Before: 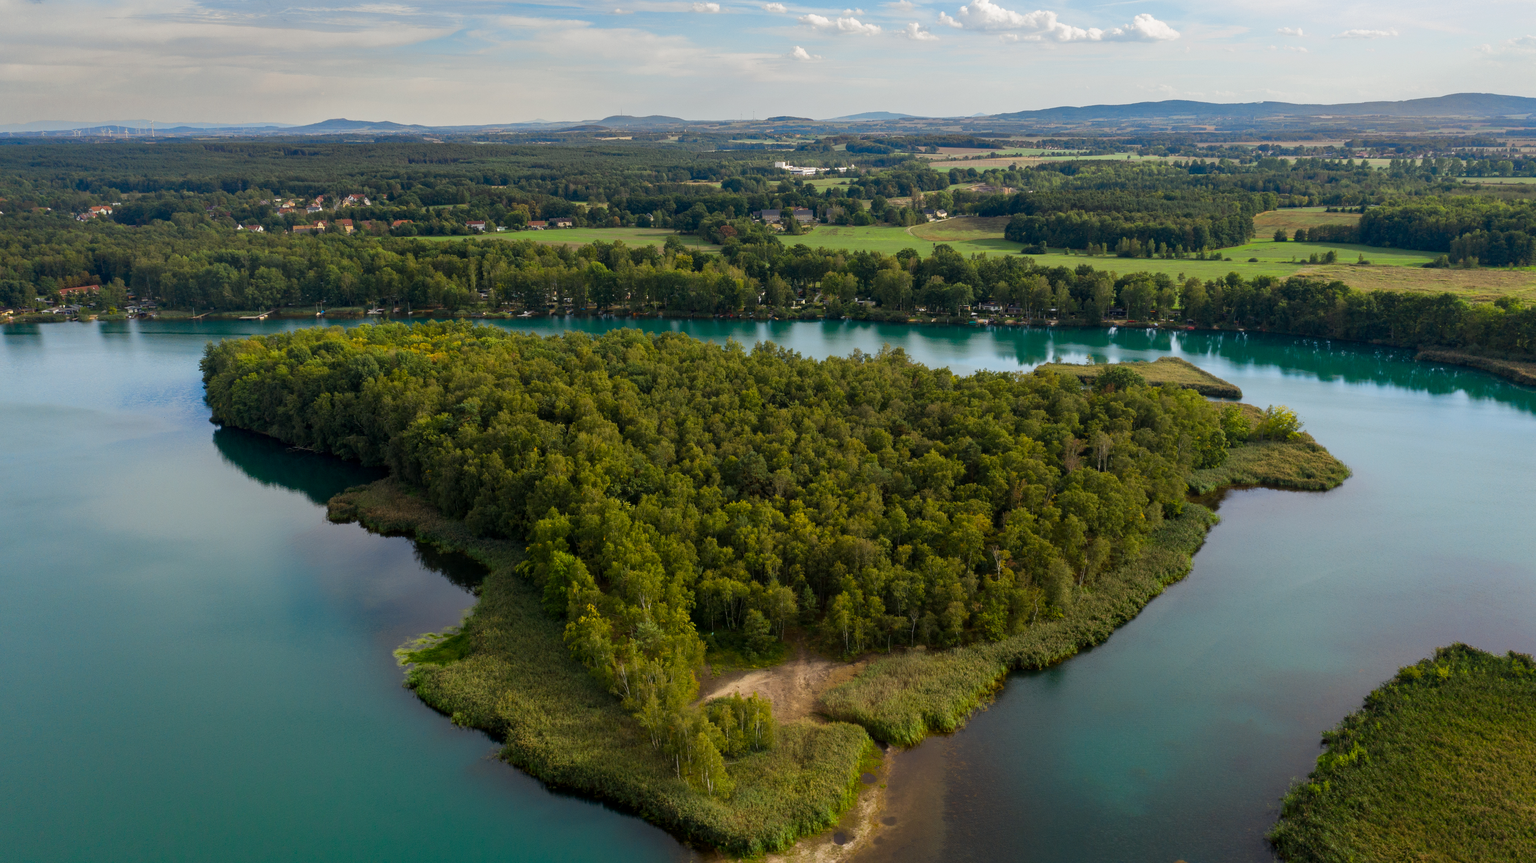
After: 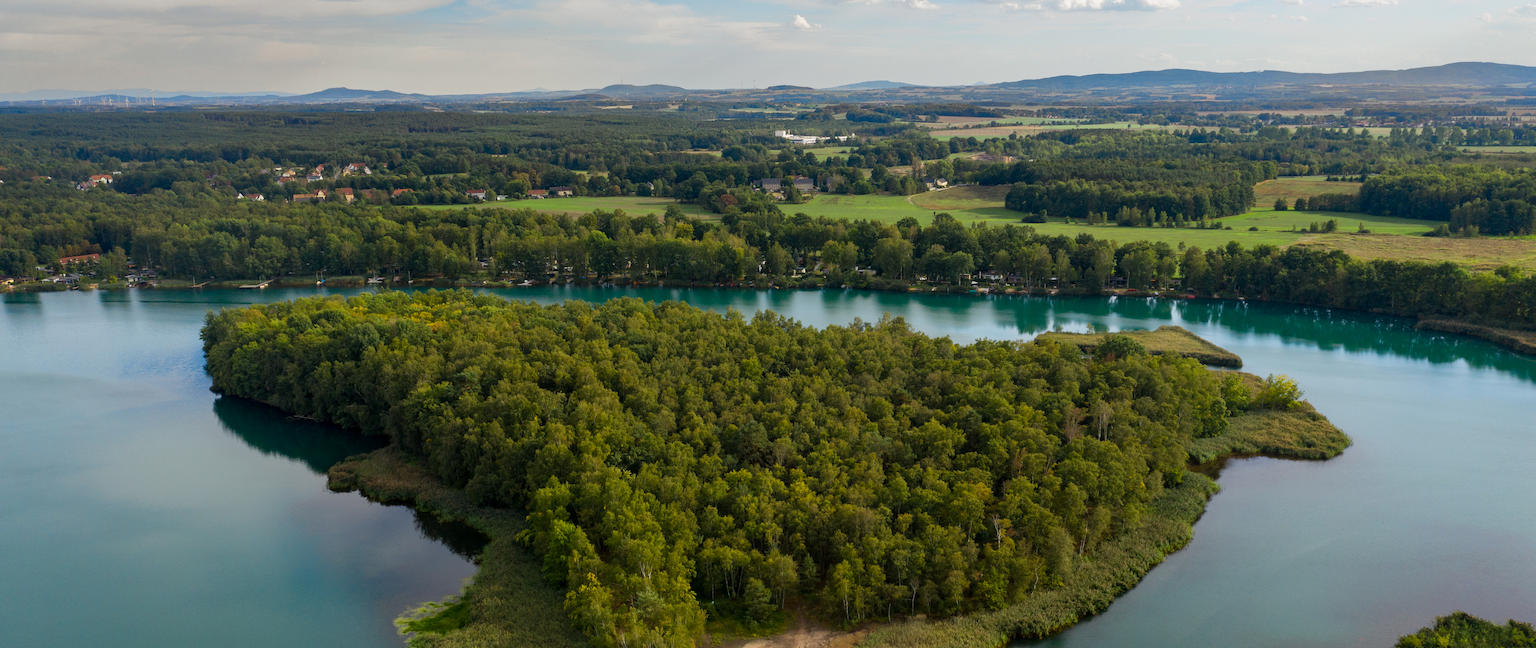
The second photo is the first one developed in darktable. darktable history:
crop: top 3.671%, bottom 21.199%
